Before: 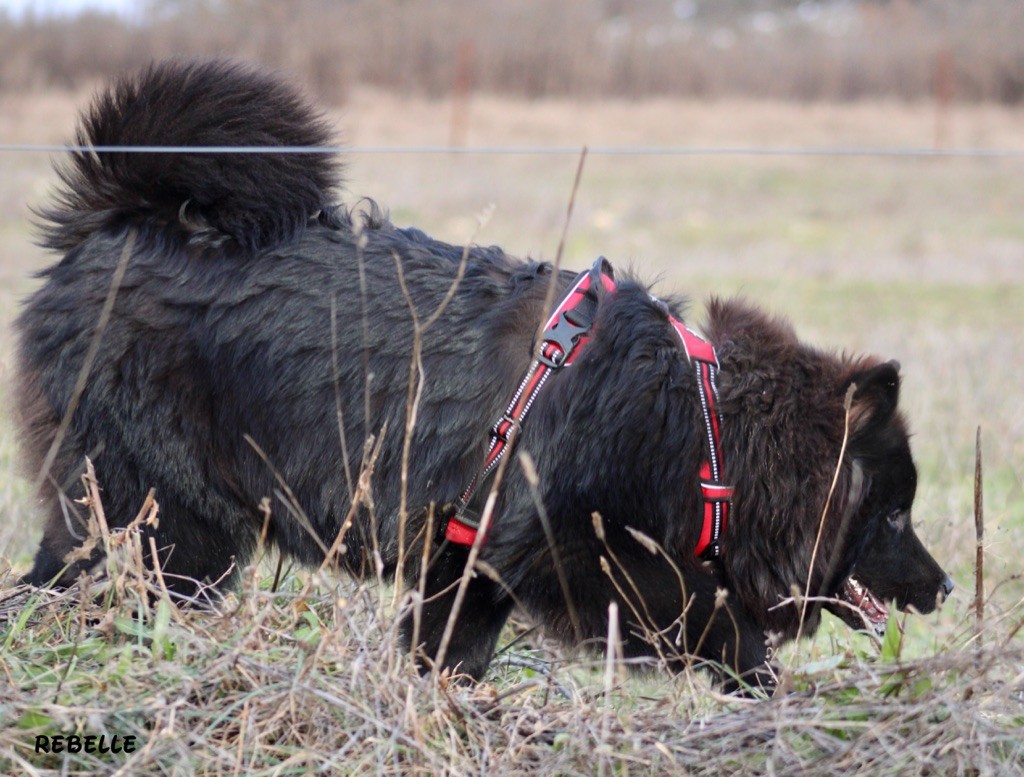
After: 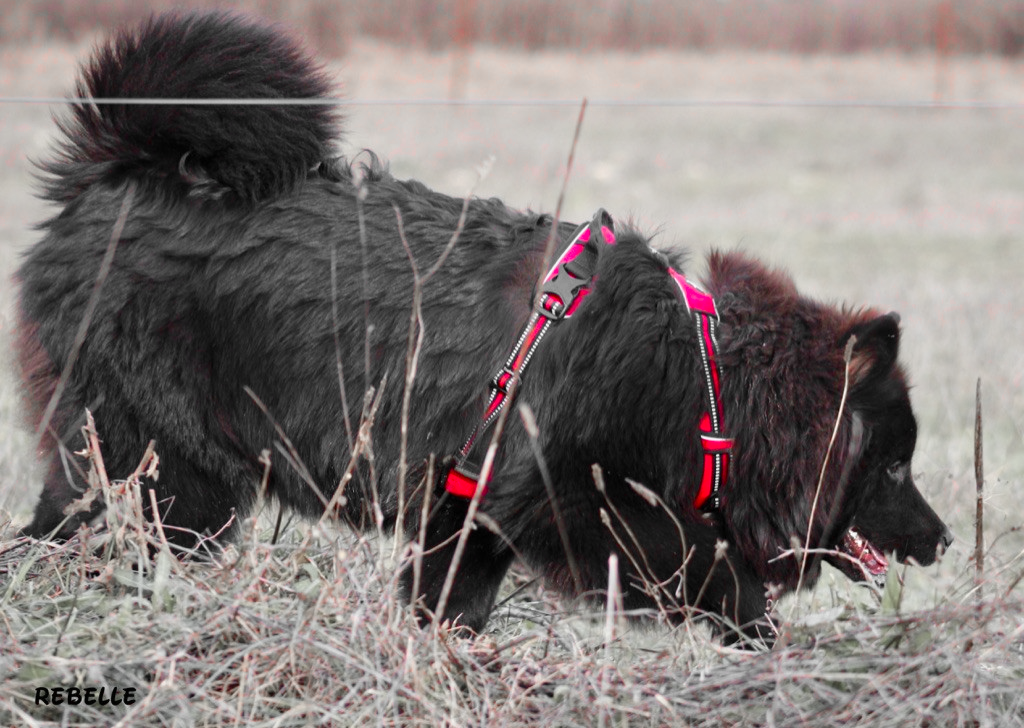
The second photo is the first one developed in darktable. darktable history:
crop and rotate: top 6.25%
color zones: curves: ch1 [(0, 0.831) (0.08, 0.771) (0.157, 0.268) (0.241, 0.207) (0.562, -0.005) (0.714, -0.013) (0.876, 0.01) (1, 0.831)]
